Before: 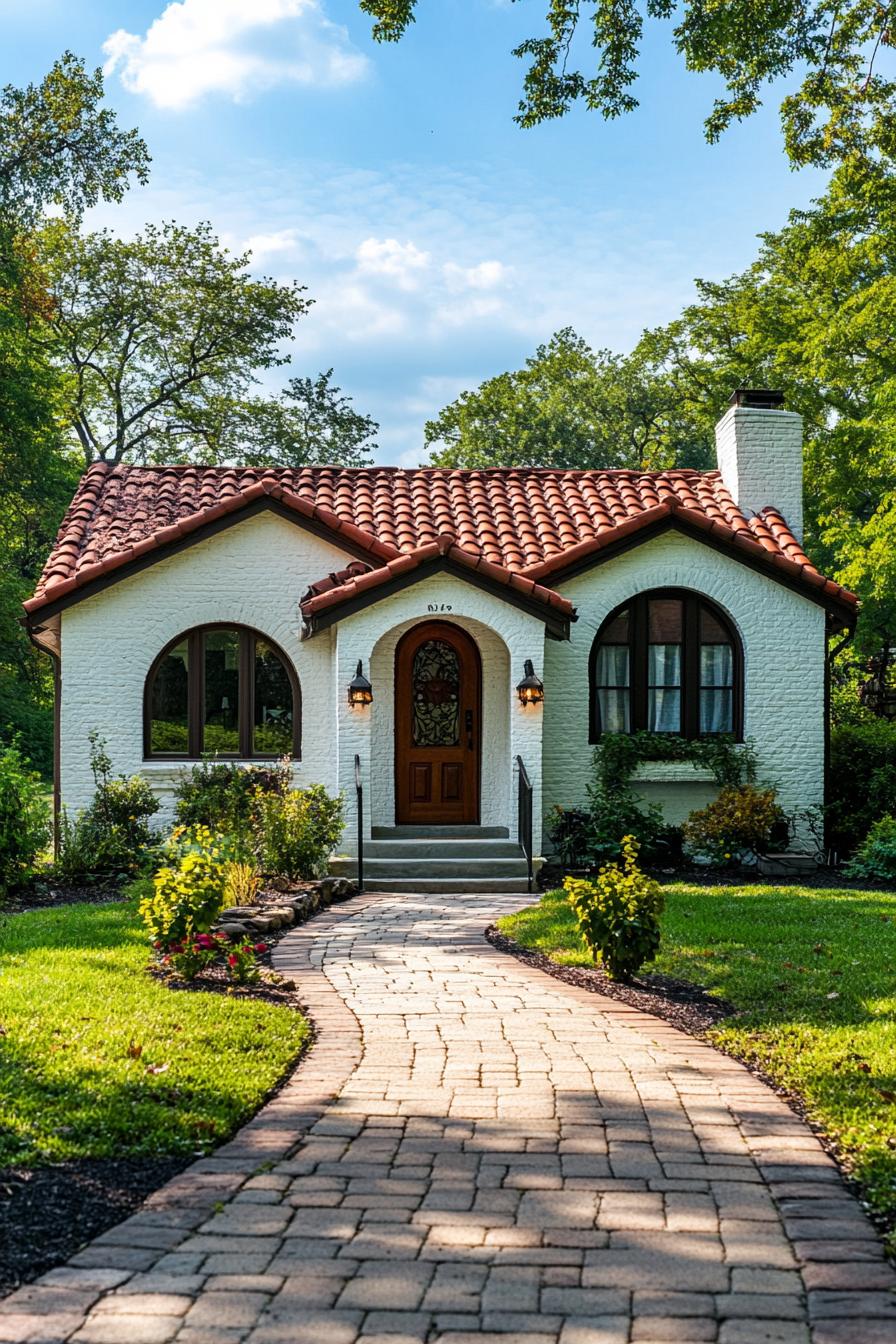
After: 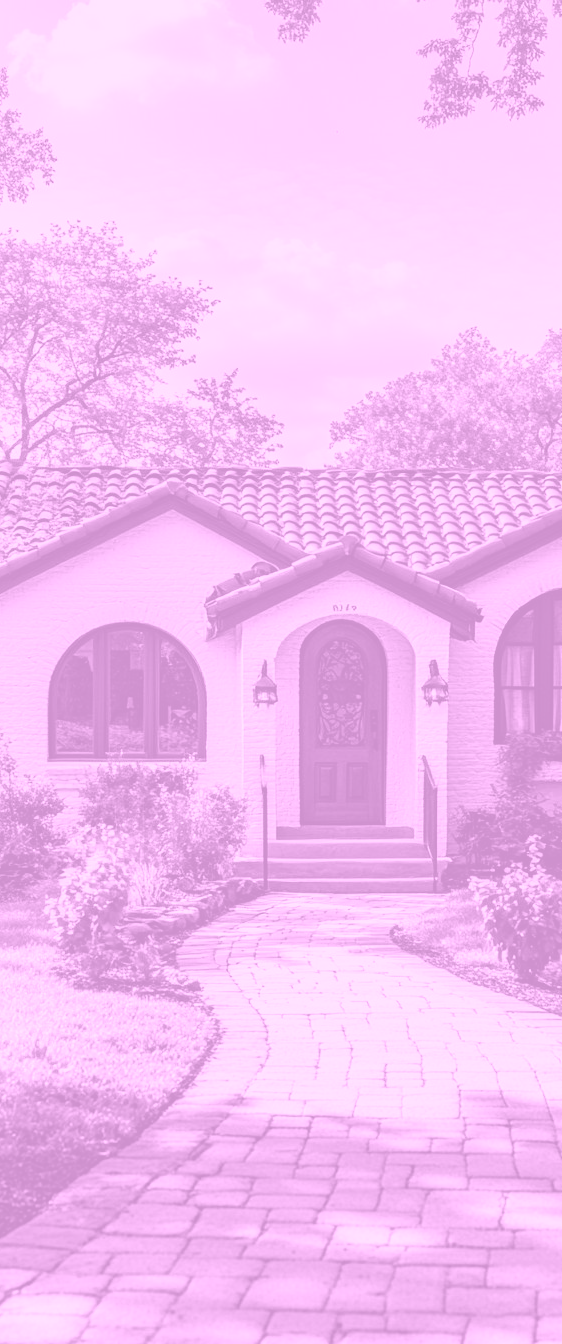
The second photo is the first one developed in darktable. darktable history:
crop: left 10.644%, right 26.528%
color calibration: output R [1.003, 0.027, -0.041, 0], output G [-0.018, 1.043, -0.038, 0], output B [0.071, -0.086, 1.017, 0], illuminant as shot in camera, x 0.359, y 0.362, temperature 4570.54 K
contrast brightness saturation: contrast 0.08, saturation 0.2
colorize: hue 331.2°, saturation 69%, source mix 30.28%, lightness 69.02%, version 1
